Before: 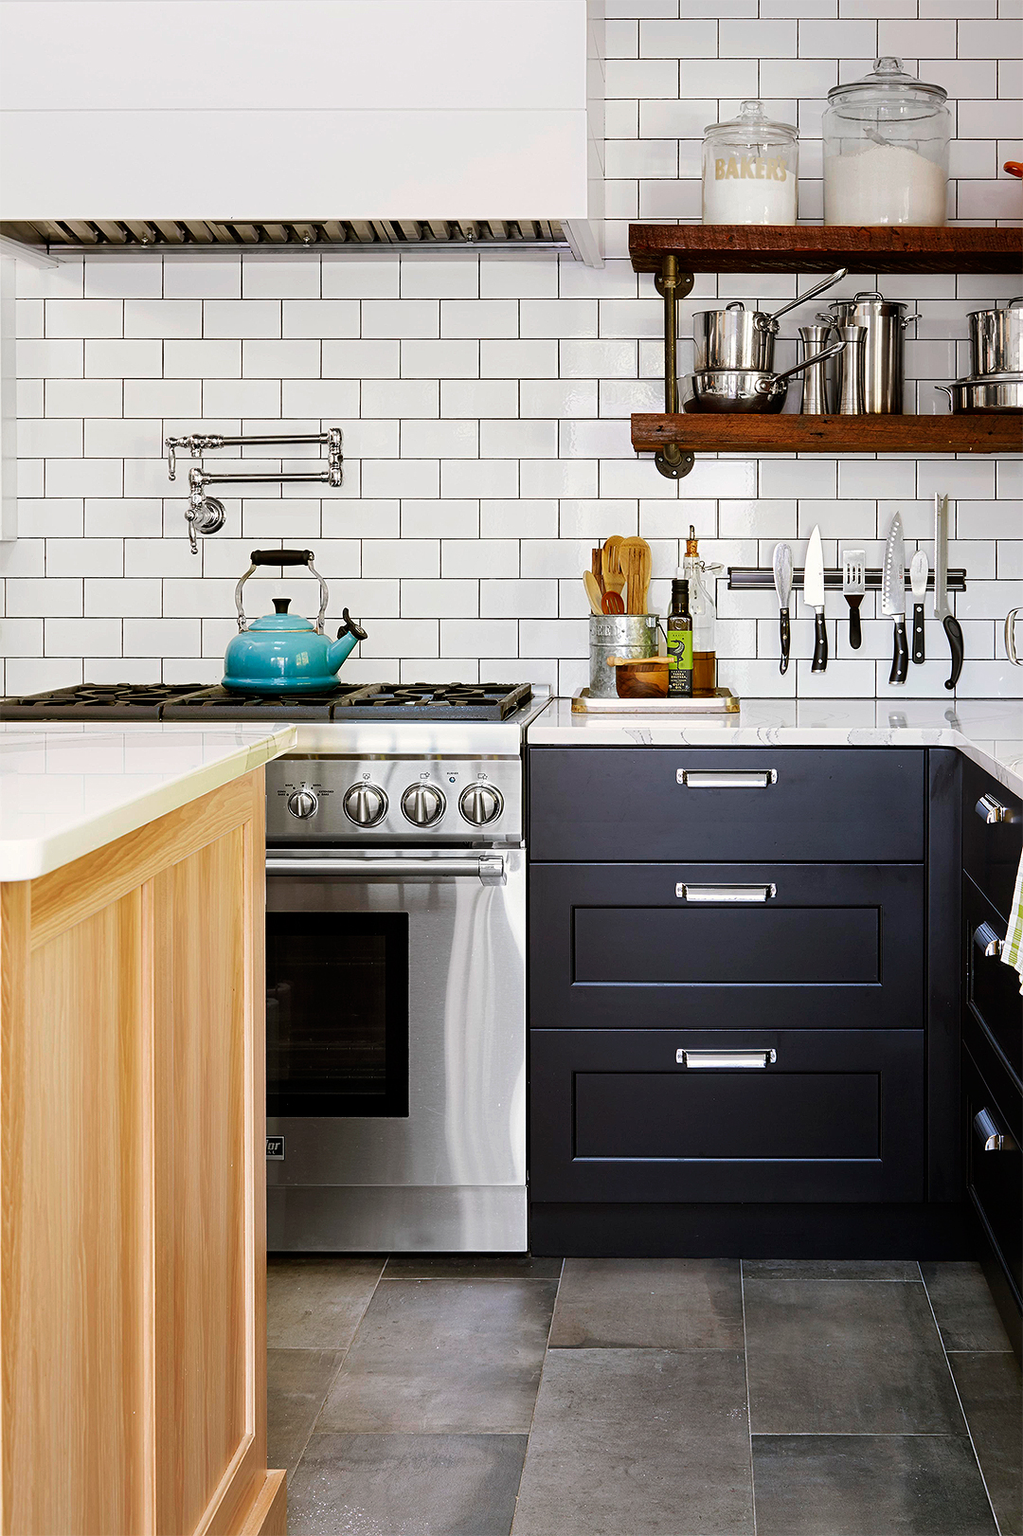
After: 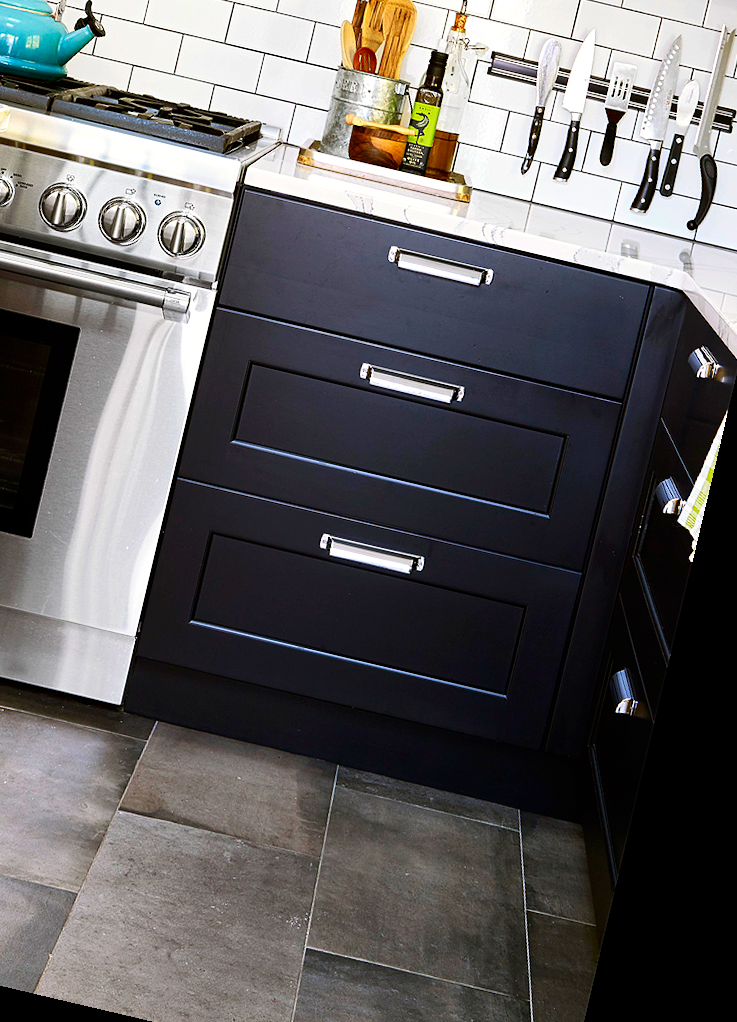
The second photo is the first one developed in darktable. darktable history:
exposure: exposure 0.207 EV, compensate highlight preservation false
contrast brightness saturation: contrast 0.18, saturation 0.3
rotate and perspective: rotation 13.27°, automatic cropping off
crop: left 34.479%, top 38.822%, right 13.718%, bottom 5.172%
color zones: curves: ch0 [(0, 0.558) (0.143, 0.559) (0.286, 0.529) (0.429, 0.505) (0.571, 0.5) (0.714, 0.5) (0.857, 0.5) (1, 0.558)]; ch1 [(0, 0.469) (0.01, 0.469) (0.12, 0.446) (0.248, 0.469) (0.5, 0.5) (0.748, 0.5) (0.99, 0.469) (1, 0.469)]
